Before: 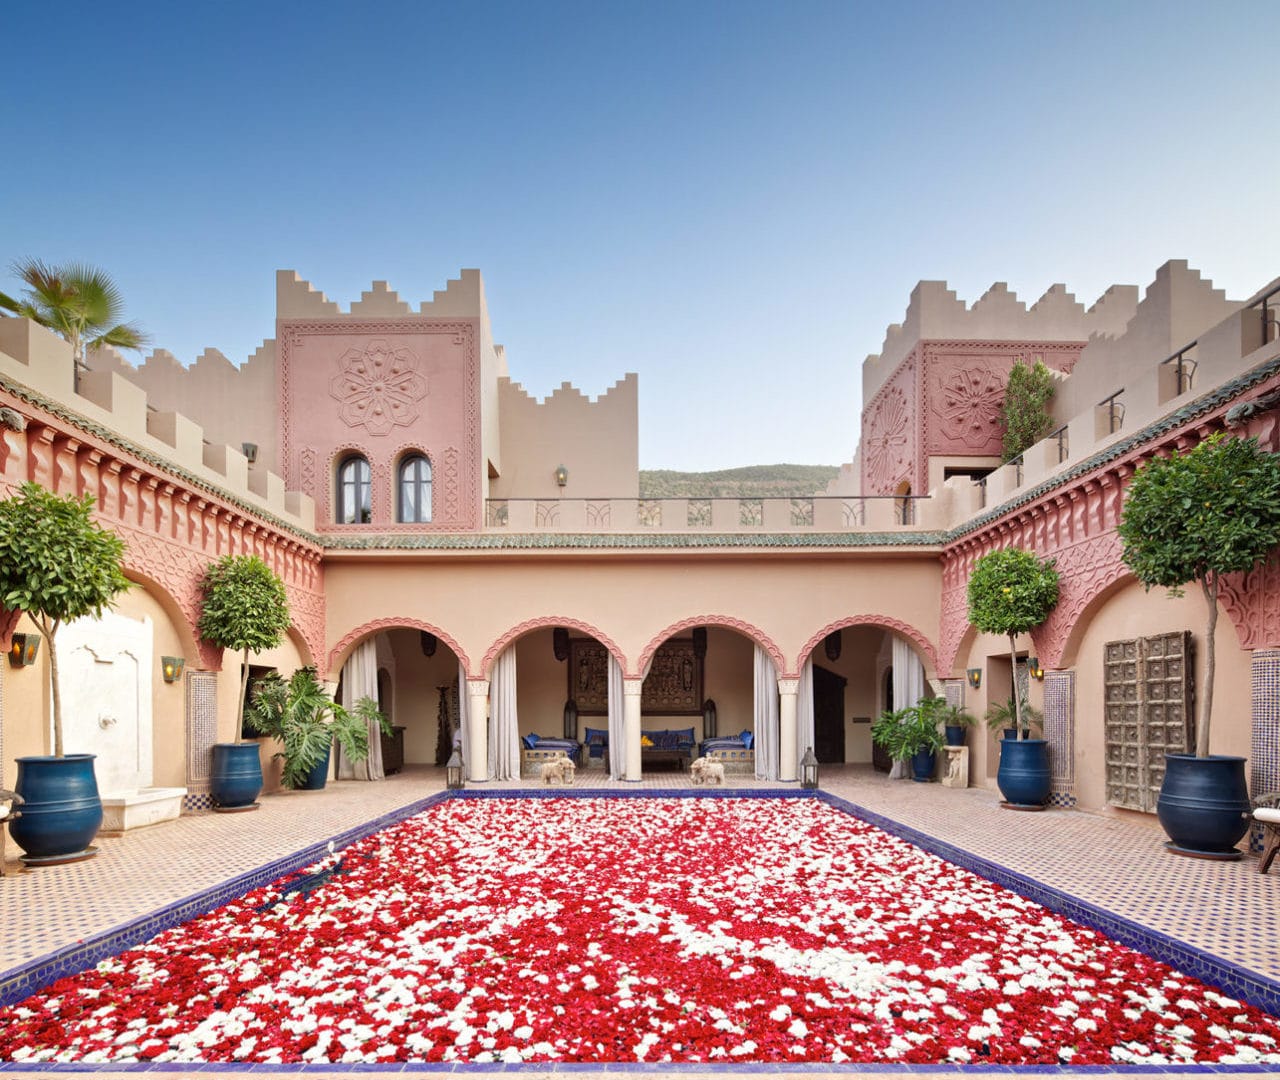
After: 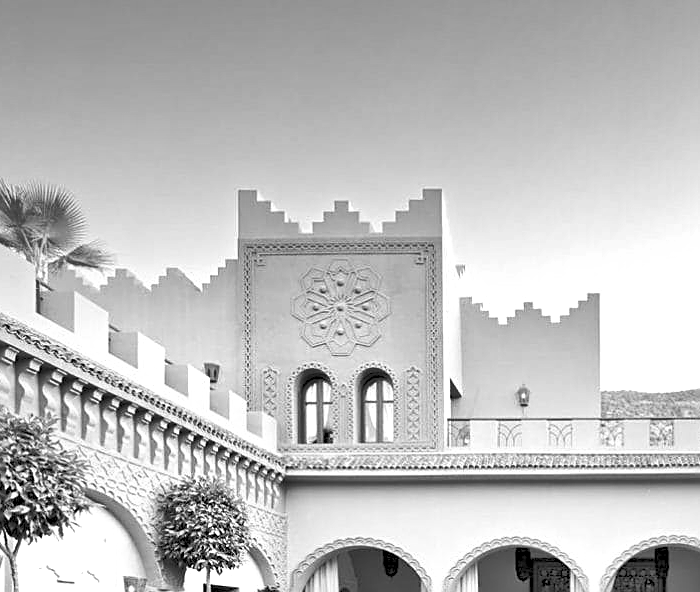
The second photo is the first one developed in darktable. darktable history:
exposure: black level correction 0, exposure 1.015 EV, compensate exposure bias true, compensate highlight preservation false
contrast brightness saturation: saturation 0.13
monochrome: on, module defaults
sharpen: on, module defaults
crop and rotate: left 3.047%, top 7.509%, right 42.236%, bottom 37.598%
shadows and highlights: soften with gaussian
vibrance: on, module defaults
rgb levels: preserve colors sum RGB, levels [[0.038, 0.433, 0.934], [0, 0.5, 1], [0, 0.5, 1]]
